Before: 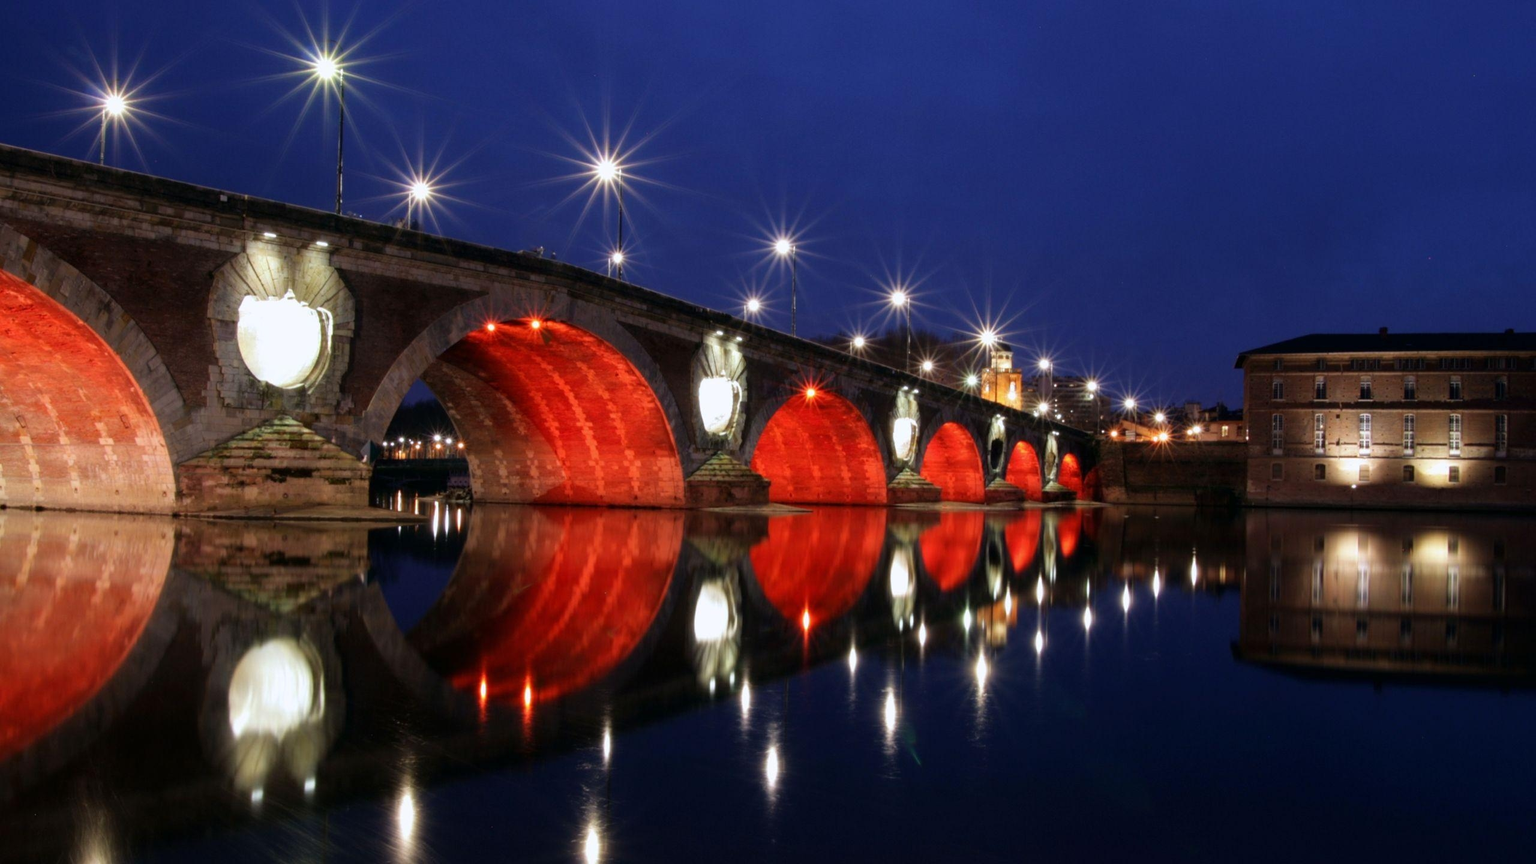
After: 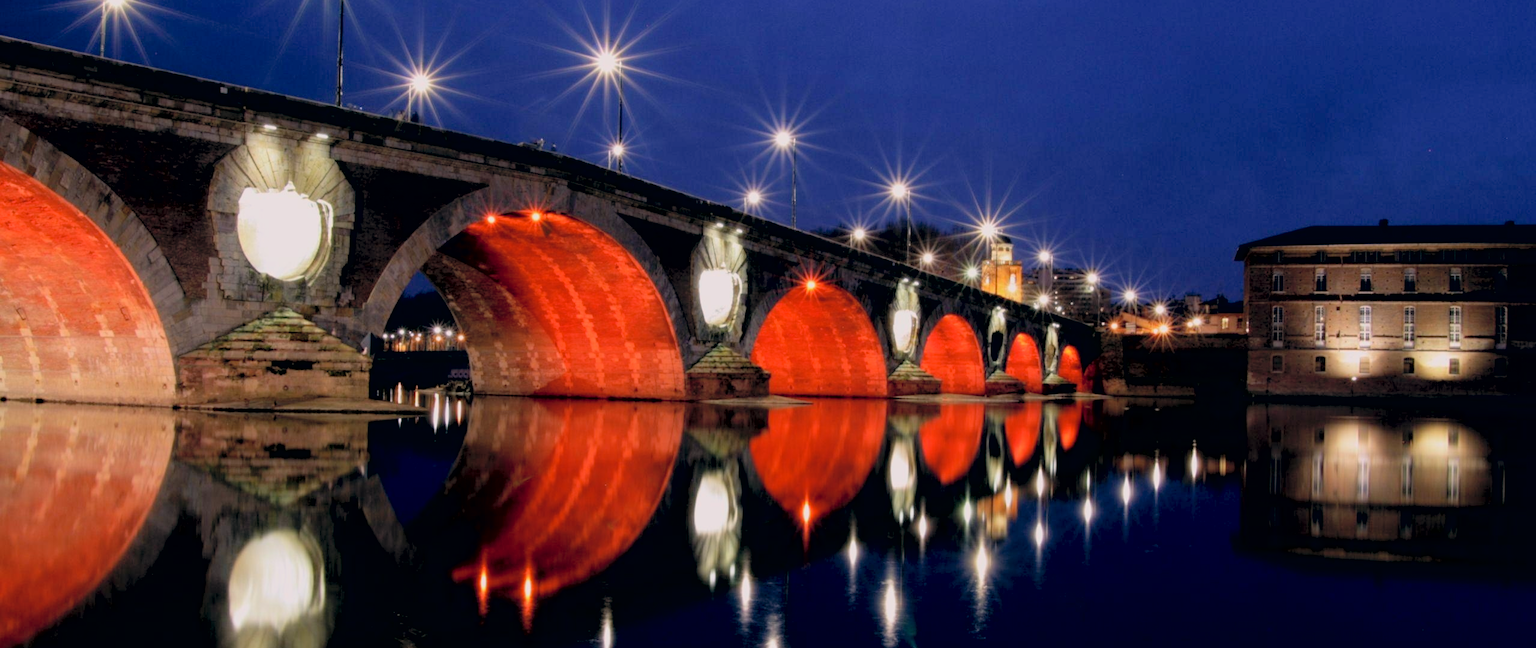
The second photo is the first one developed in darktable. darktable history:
exposure: black level correction 0.009, exposure -0.637 EV, compensate highlight preservation false
color correction: highlights a* 5.38, highlights b* 5.3, shadows a* -4.26, shadows b* -5.11
contrast brightness saturation: contrast 0.1, brightness 0.3, saturation 0.14
crop and rotate: top 12.5%, bottom 12.5%
